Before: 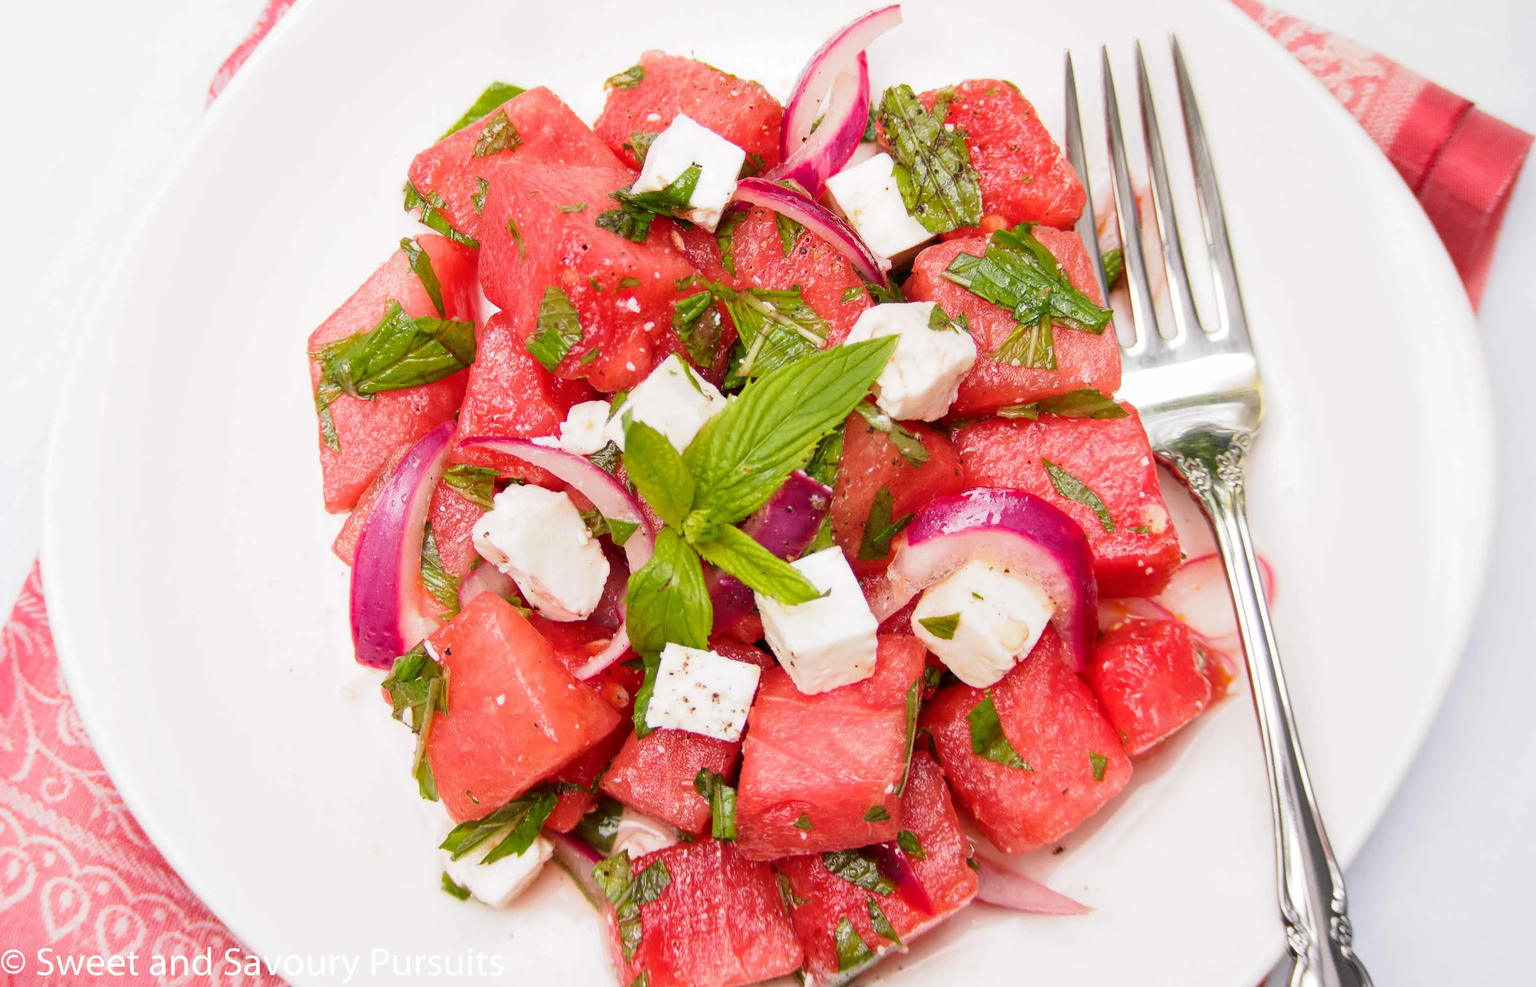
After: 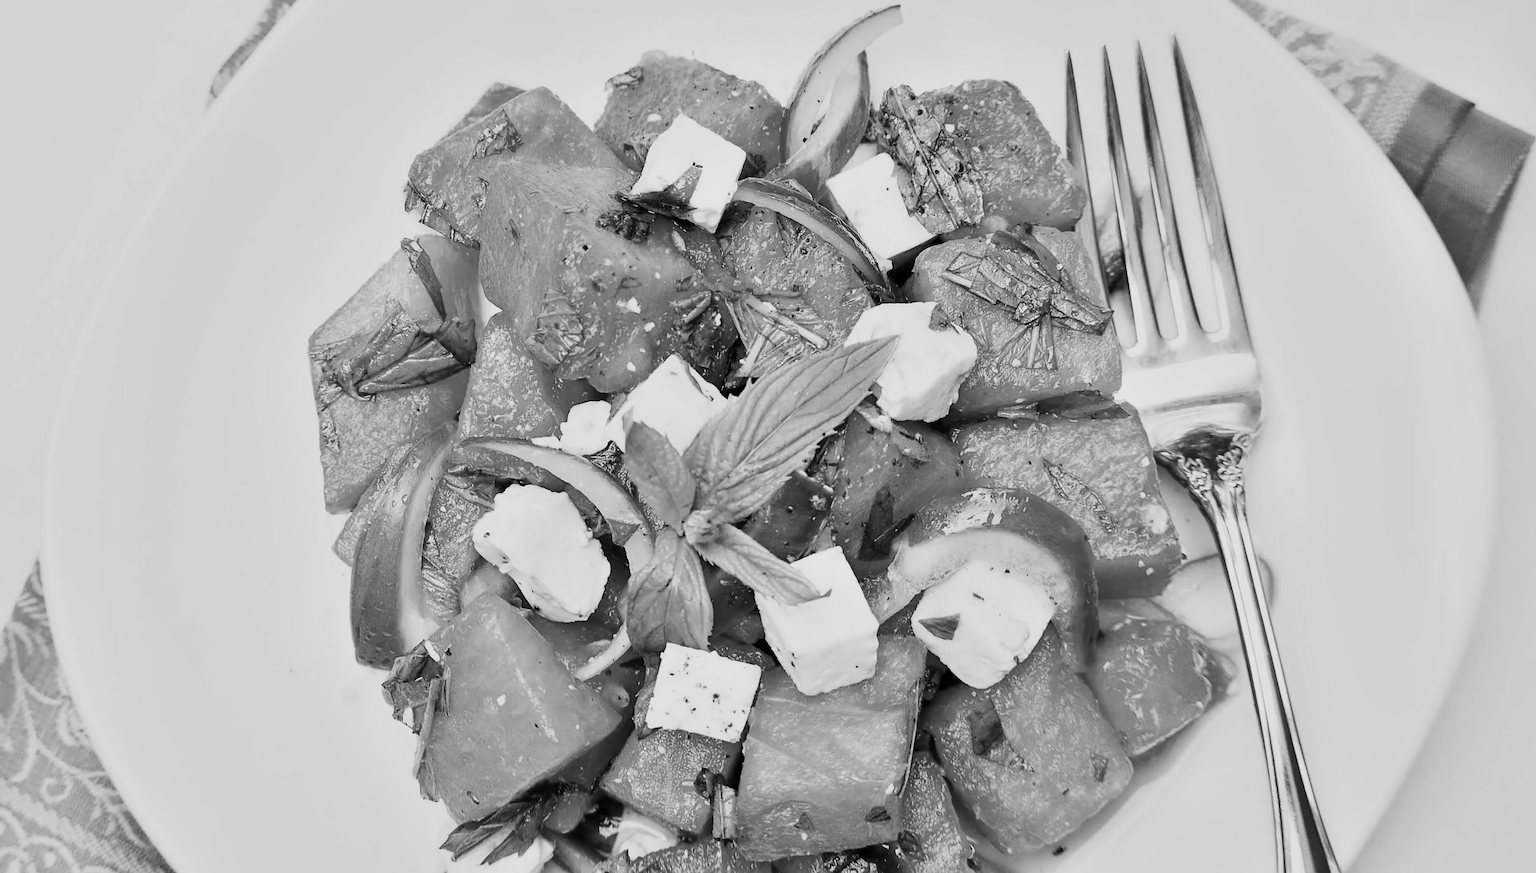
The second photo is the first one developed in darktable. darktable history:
contrast brightness saturation: contrast 0.28
monochrome: a 32, b 64, size 2.3, highlights 1
white balance: red 1.127, blue 0.943
color correction: highlights a* -15.58, highlights b* 40, shadows a* -40, shadows b* -26.18
shadows and highlights: low approximation 0.01, soften with gaussian
filmic rgb: black relative exposure -7.65 EV, white relative exposure 4.56 EV, hardness 3.61
sharpen: on, module defaults
crop and rotate: top 0%, bottom 11.49%
